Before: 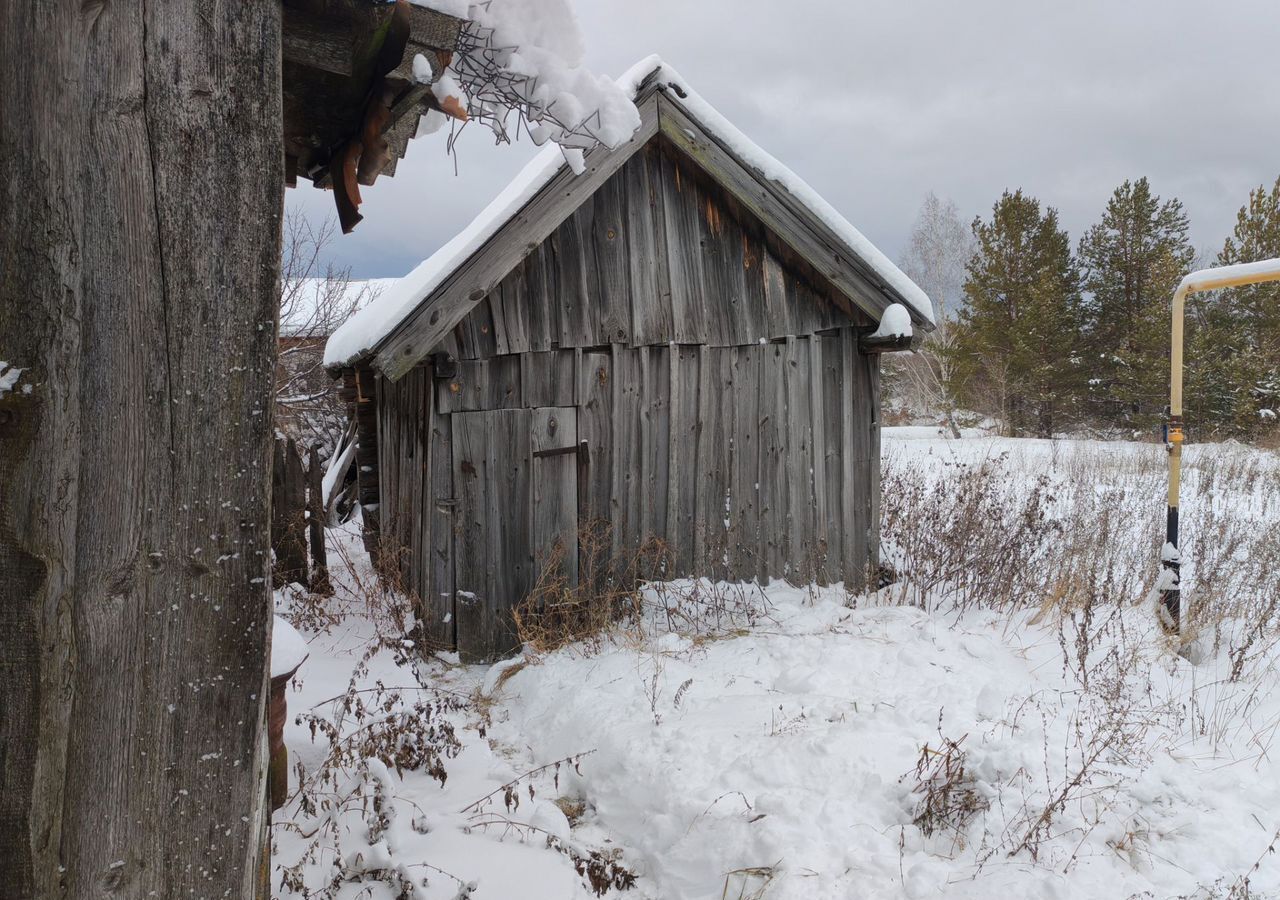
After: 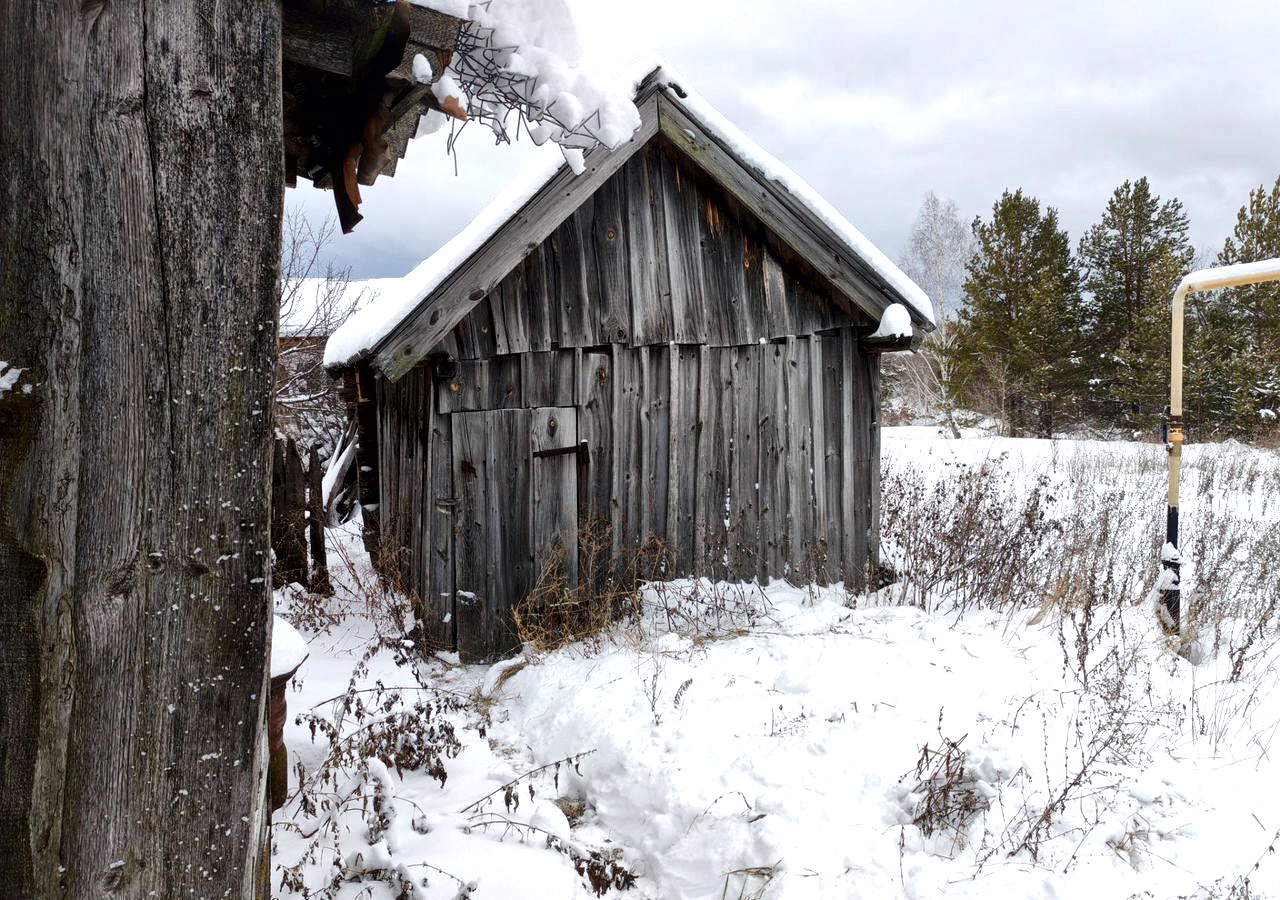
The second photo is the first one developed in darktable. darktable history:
tone equalizer: -8 EV -0.75 EV, -7 EV -0.7 EV, -6 EV -0.6 EV, -5 EV -0.4 EV, -3 EV 0.4 EV, -2 EV 0.6 EV, -1 EV 0.7 EV, +0 EV 0.75 EV, edges refinement/feathering 500, mask exposure compensation -1.57 EV, preserve details no
color balance rgb: perceptual saturation grading › global saturation 20%, perceptual saturation grading › highlights -50%, perceptual saturation grading › shadows 30%
white balance: red 0.988, blue 1.017
local contrast: mode bilateral grid, contrast 20, coarseness 50, detail 161%, midtone range 0.2
